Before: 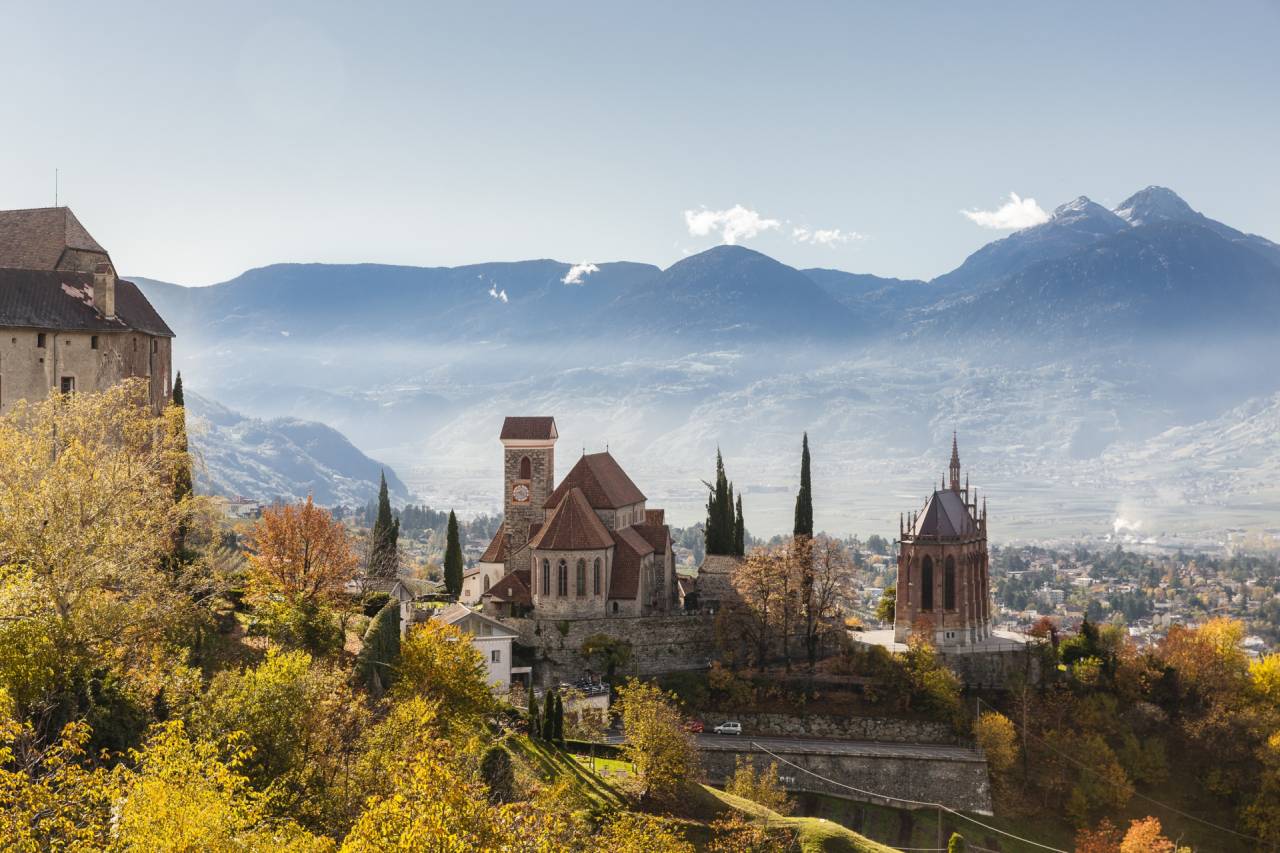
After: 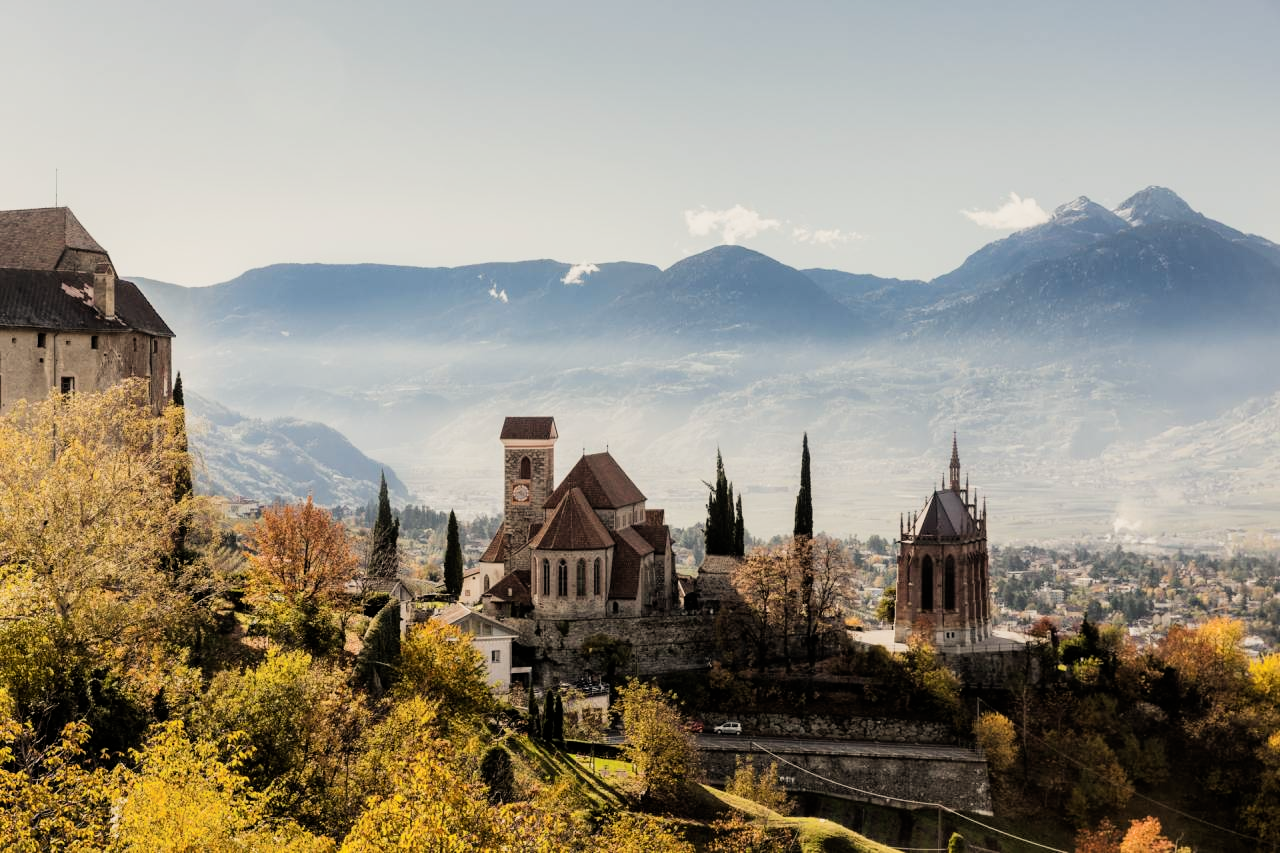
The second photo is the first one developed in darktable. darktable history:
filmic rgb: black relative exposure -5 EV, white relative exposure 3.5 EV, hardness 3.19, contrast 1.3, highlights saturation mix -50%
white balance: red 1.045, blue 0.932
